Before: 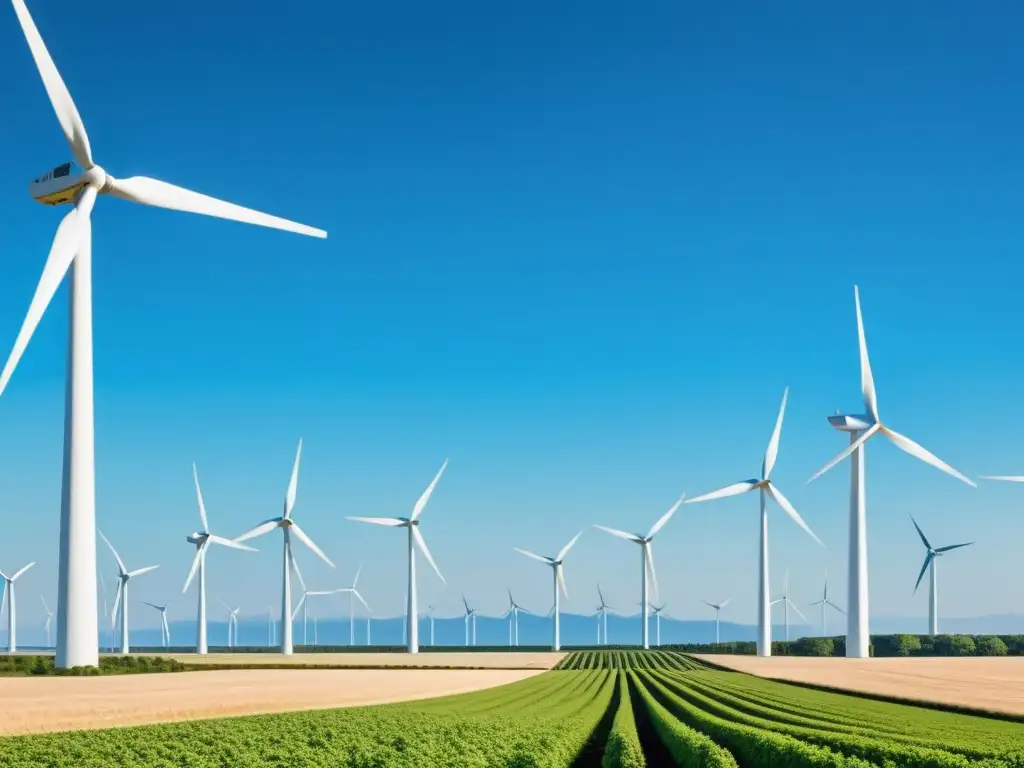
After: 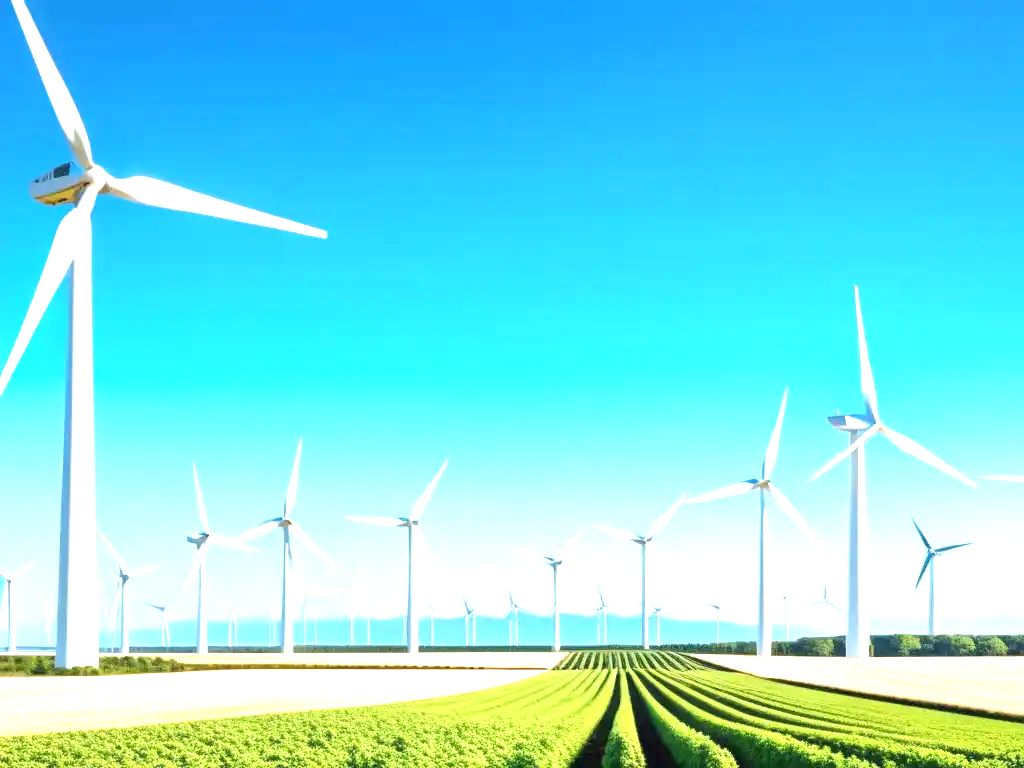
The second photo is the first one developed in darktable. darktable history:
exposure: black level correction 0, exposure 1.5 EV, compensate highlight preservation false
